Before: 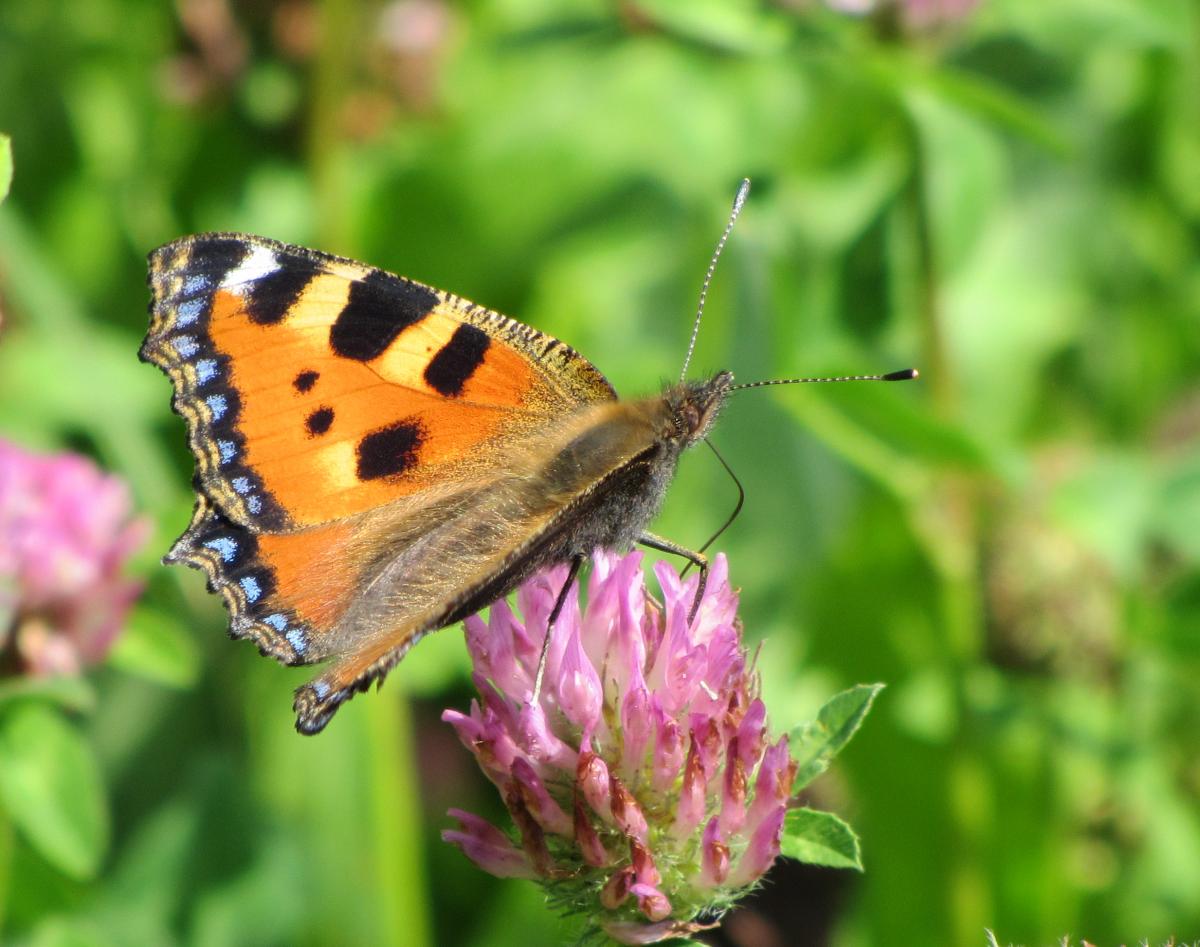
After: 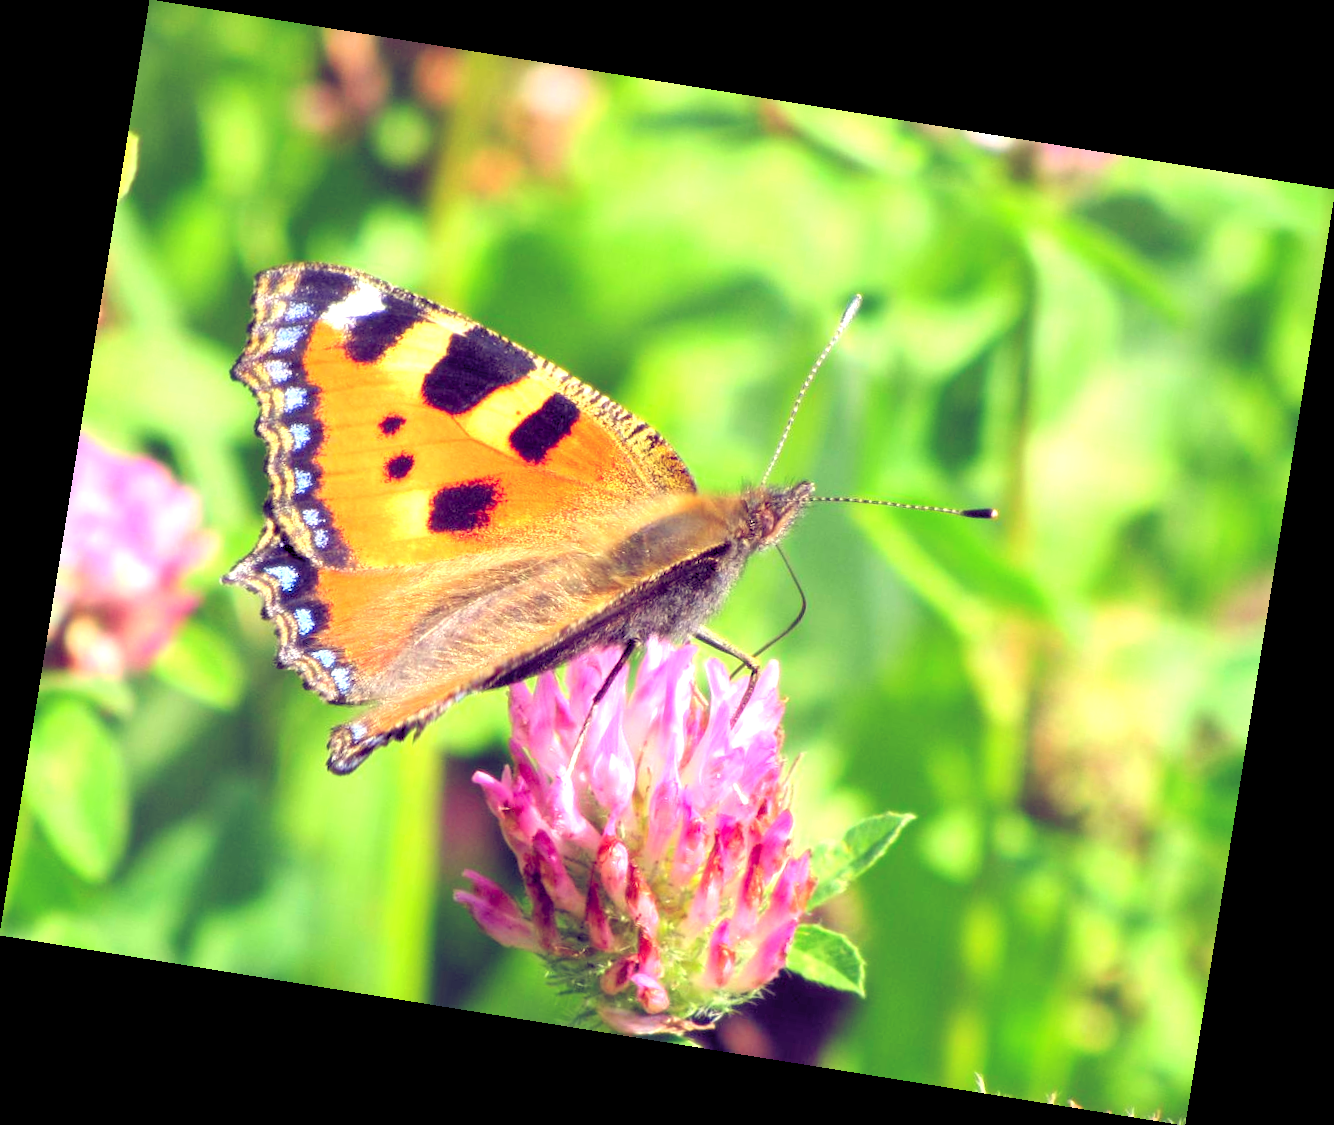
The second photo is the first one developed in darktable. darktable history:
levels: levels [0.036, 0.364, 0.827]
rotate and perspective: rotation 9.12°, automatic cropping off
color balance: lift [1.001, 0.997, 0.99, 1.01], gamma [1.007, 1, 0.975, 1.025], gain [1, 1.065, 1.052, 0.935], contrast 13.25%
